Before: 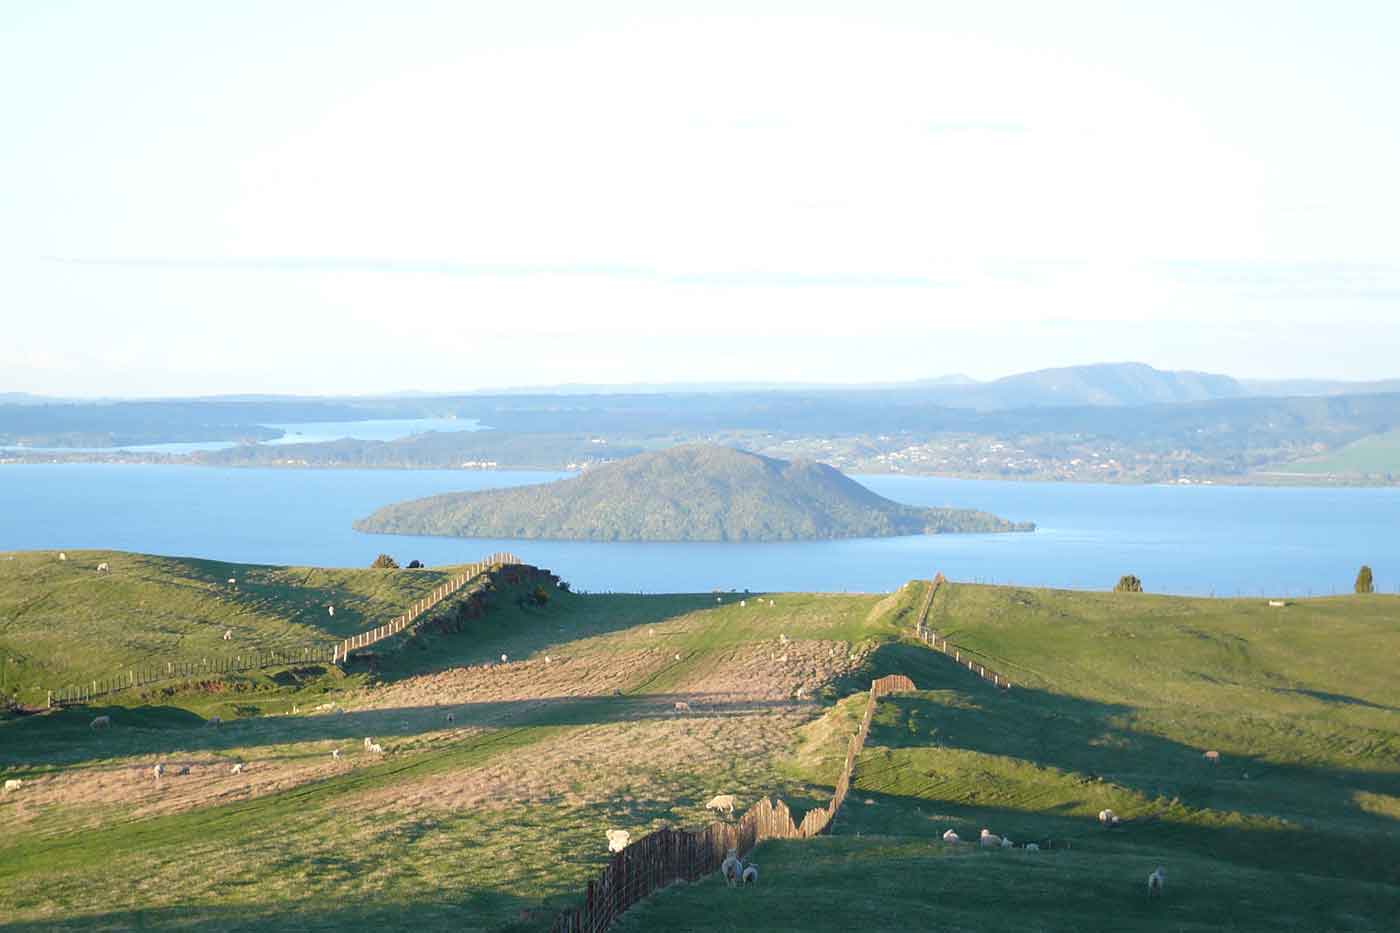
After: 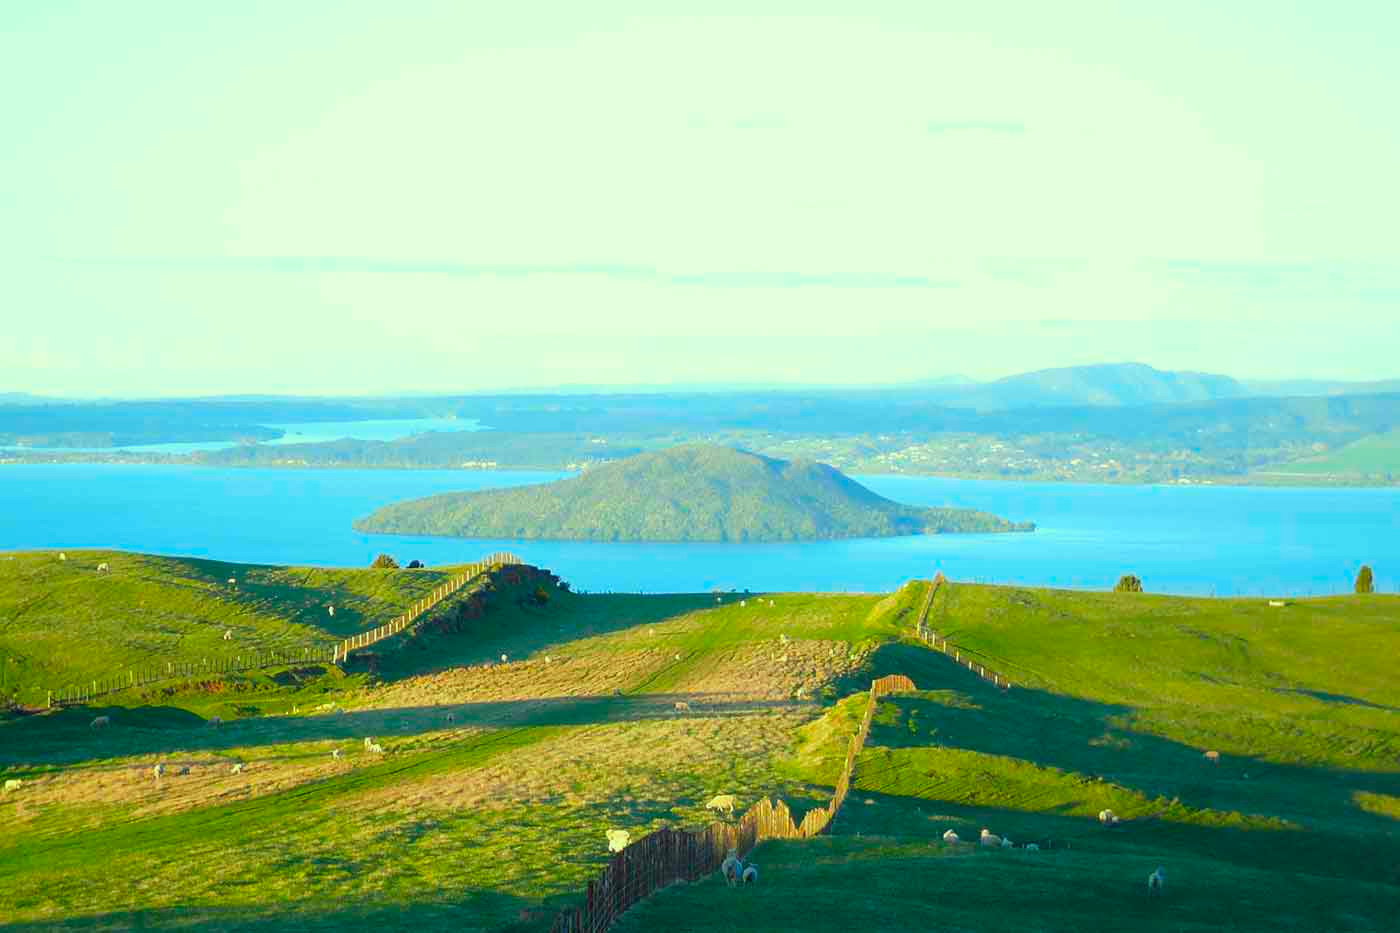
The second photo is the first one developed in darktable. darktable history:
color correction: highlights a* -10.75, highlights b* 9.88, saturation 1.71
